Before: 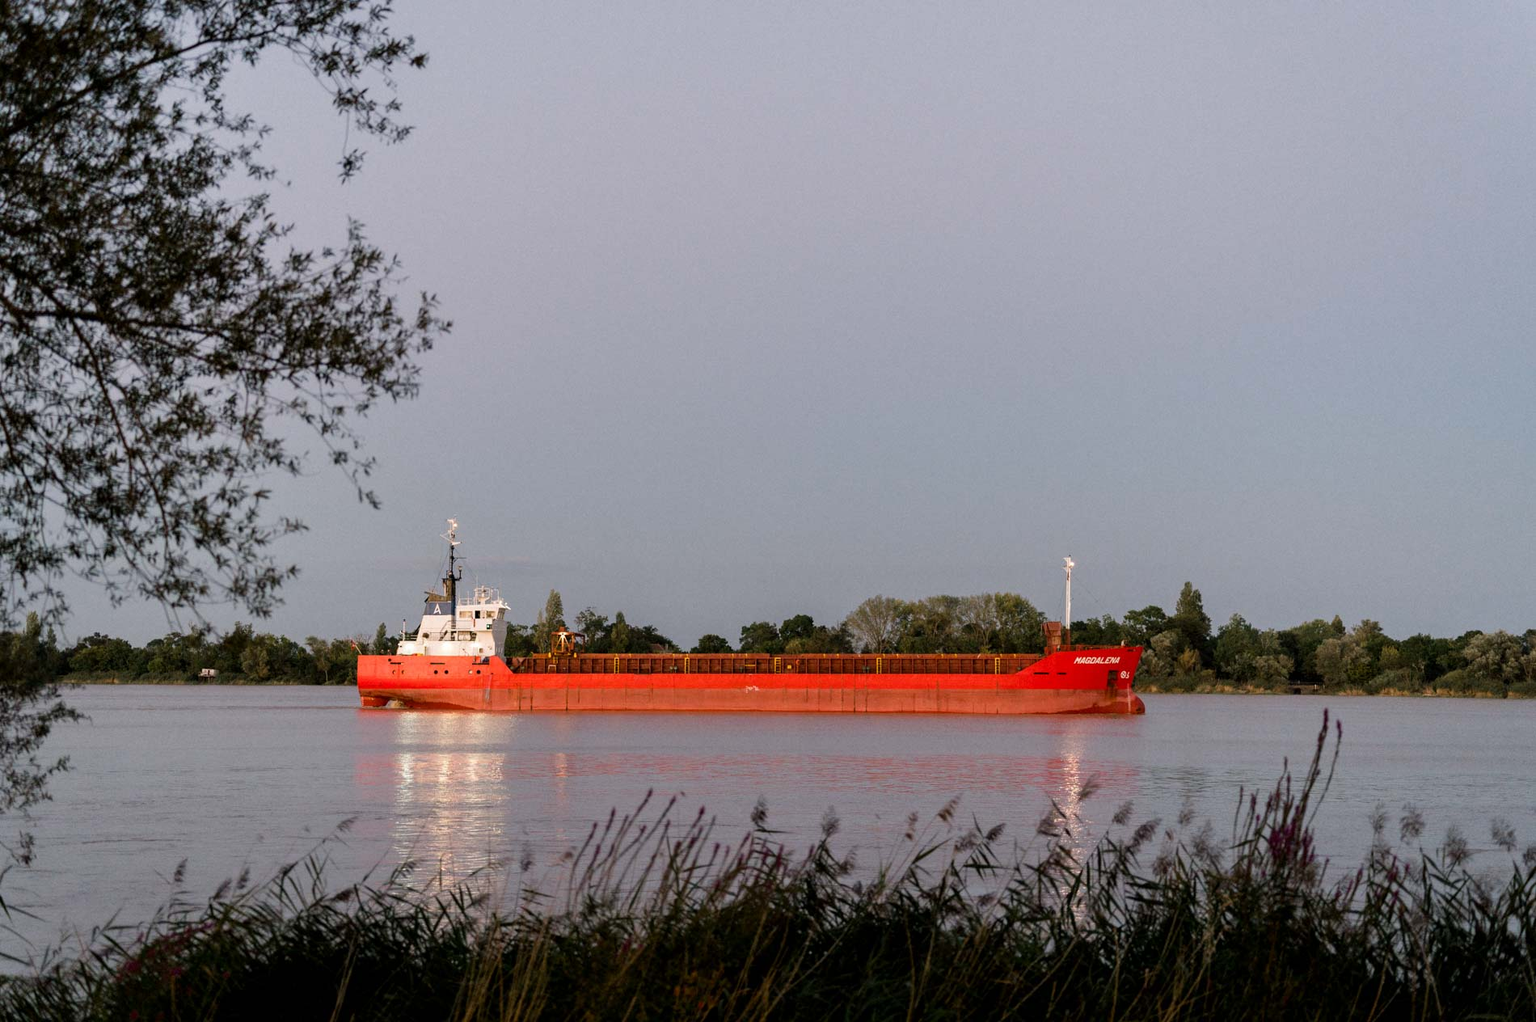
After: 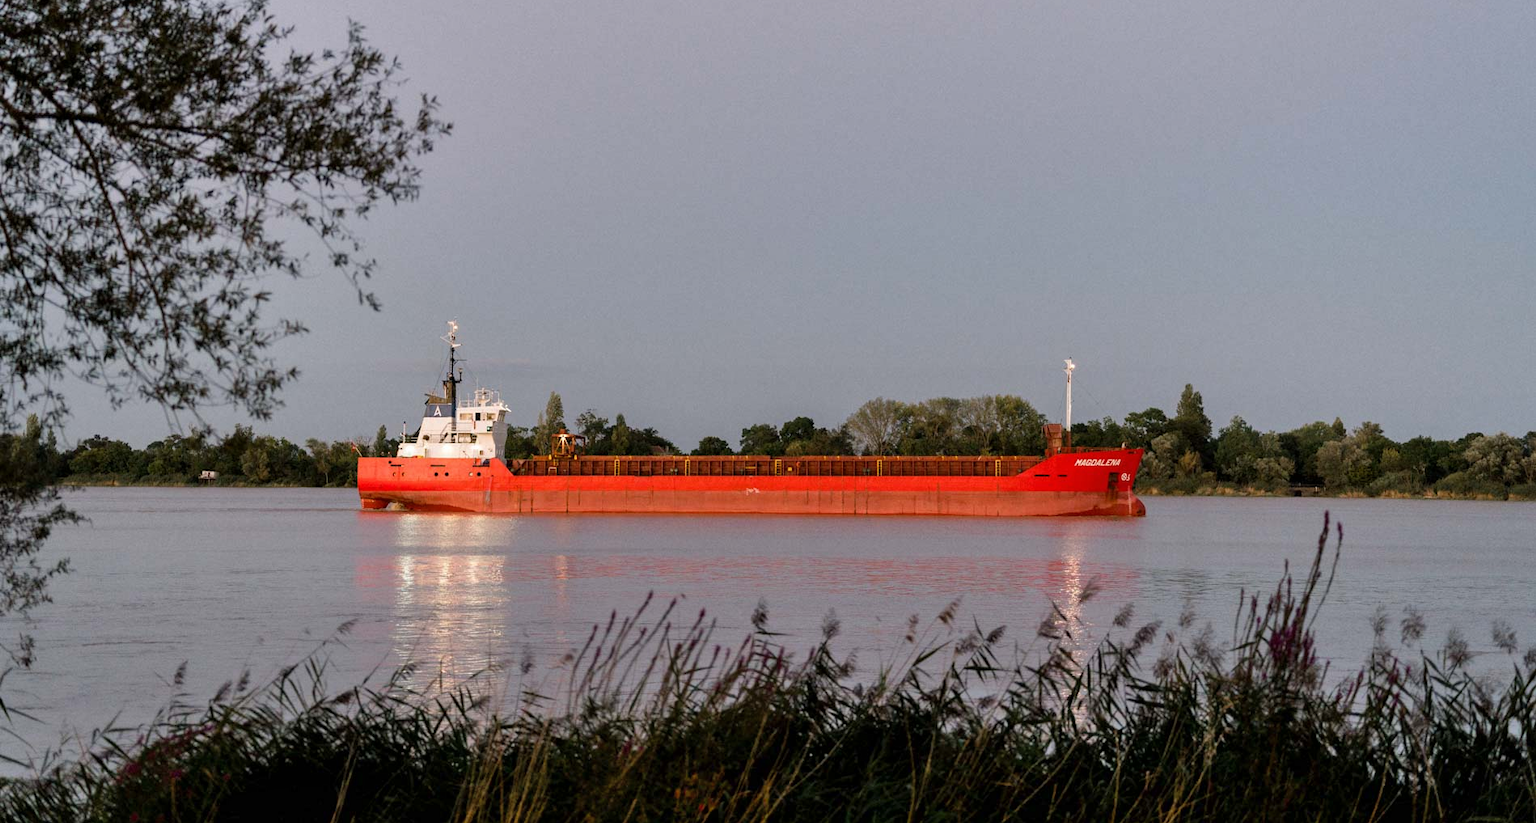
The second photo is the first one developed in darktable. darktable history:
crop and rotate: top 19.452%
shadows and highlights: shadows 48.2, highlights -41.76, shadows color adjustment 99.14%, highlights color adjustment 0.293%, soften with gaussian
